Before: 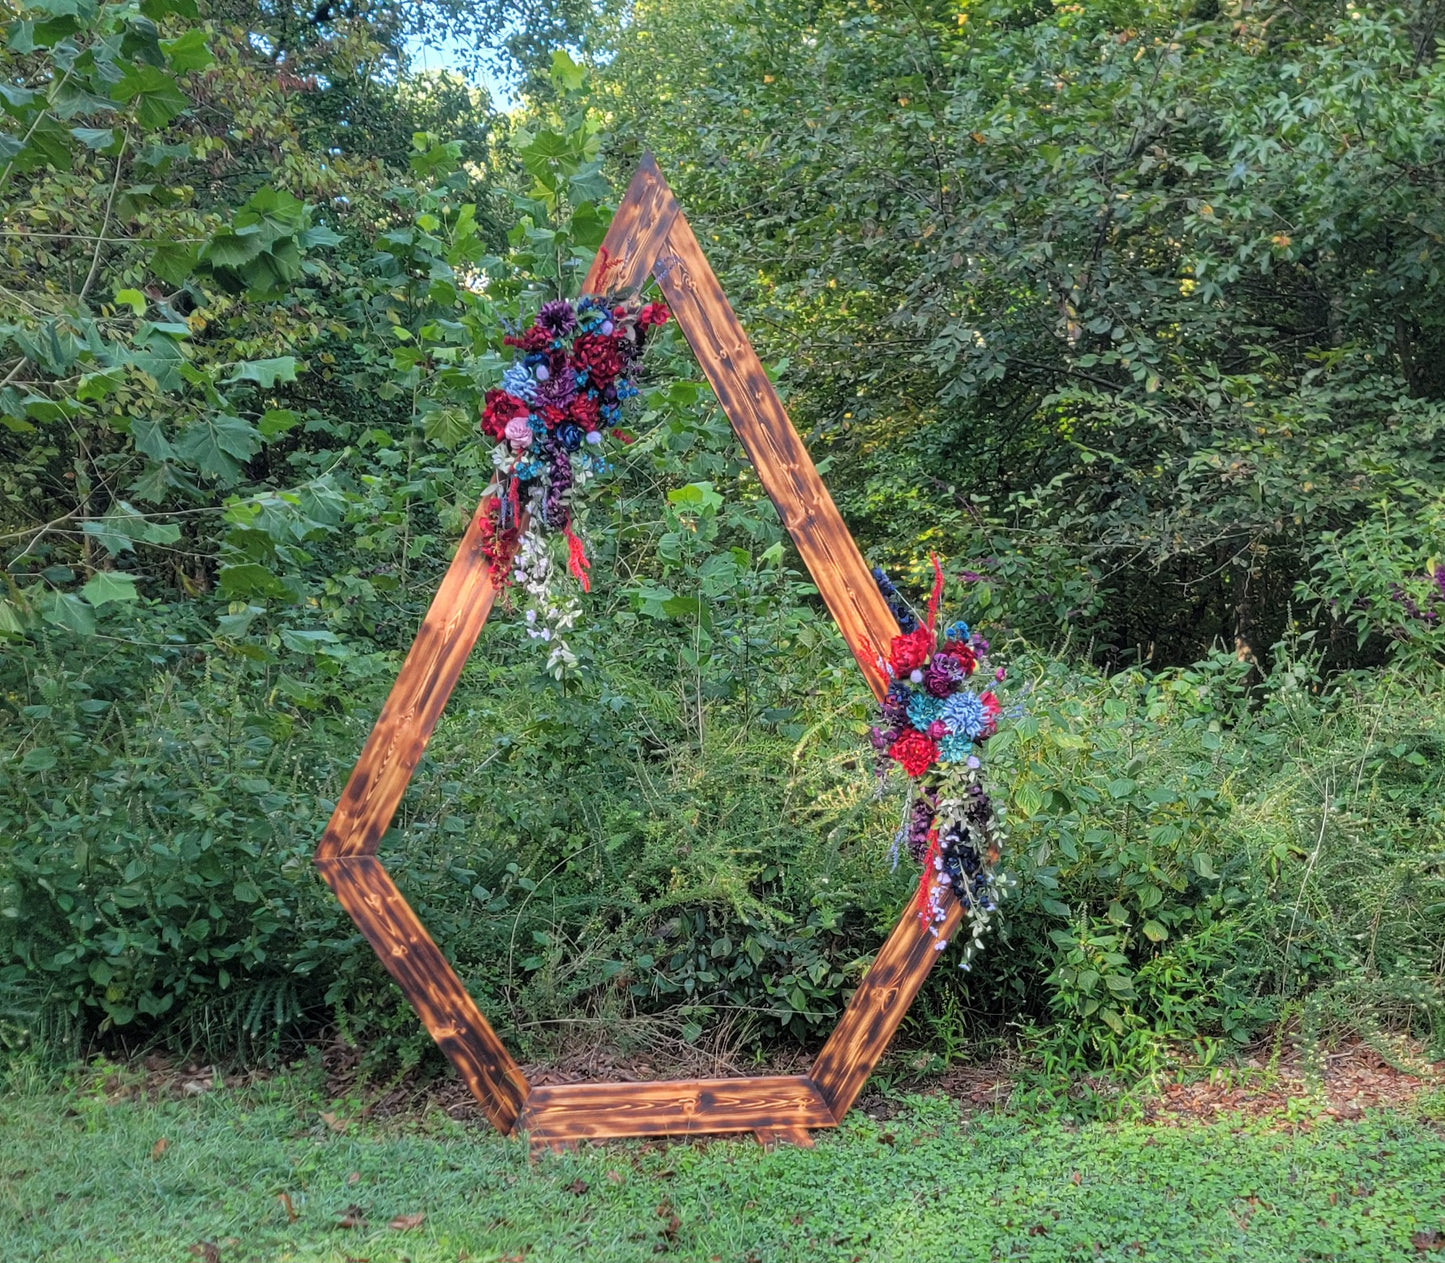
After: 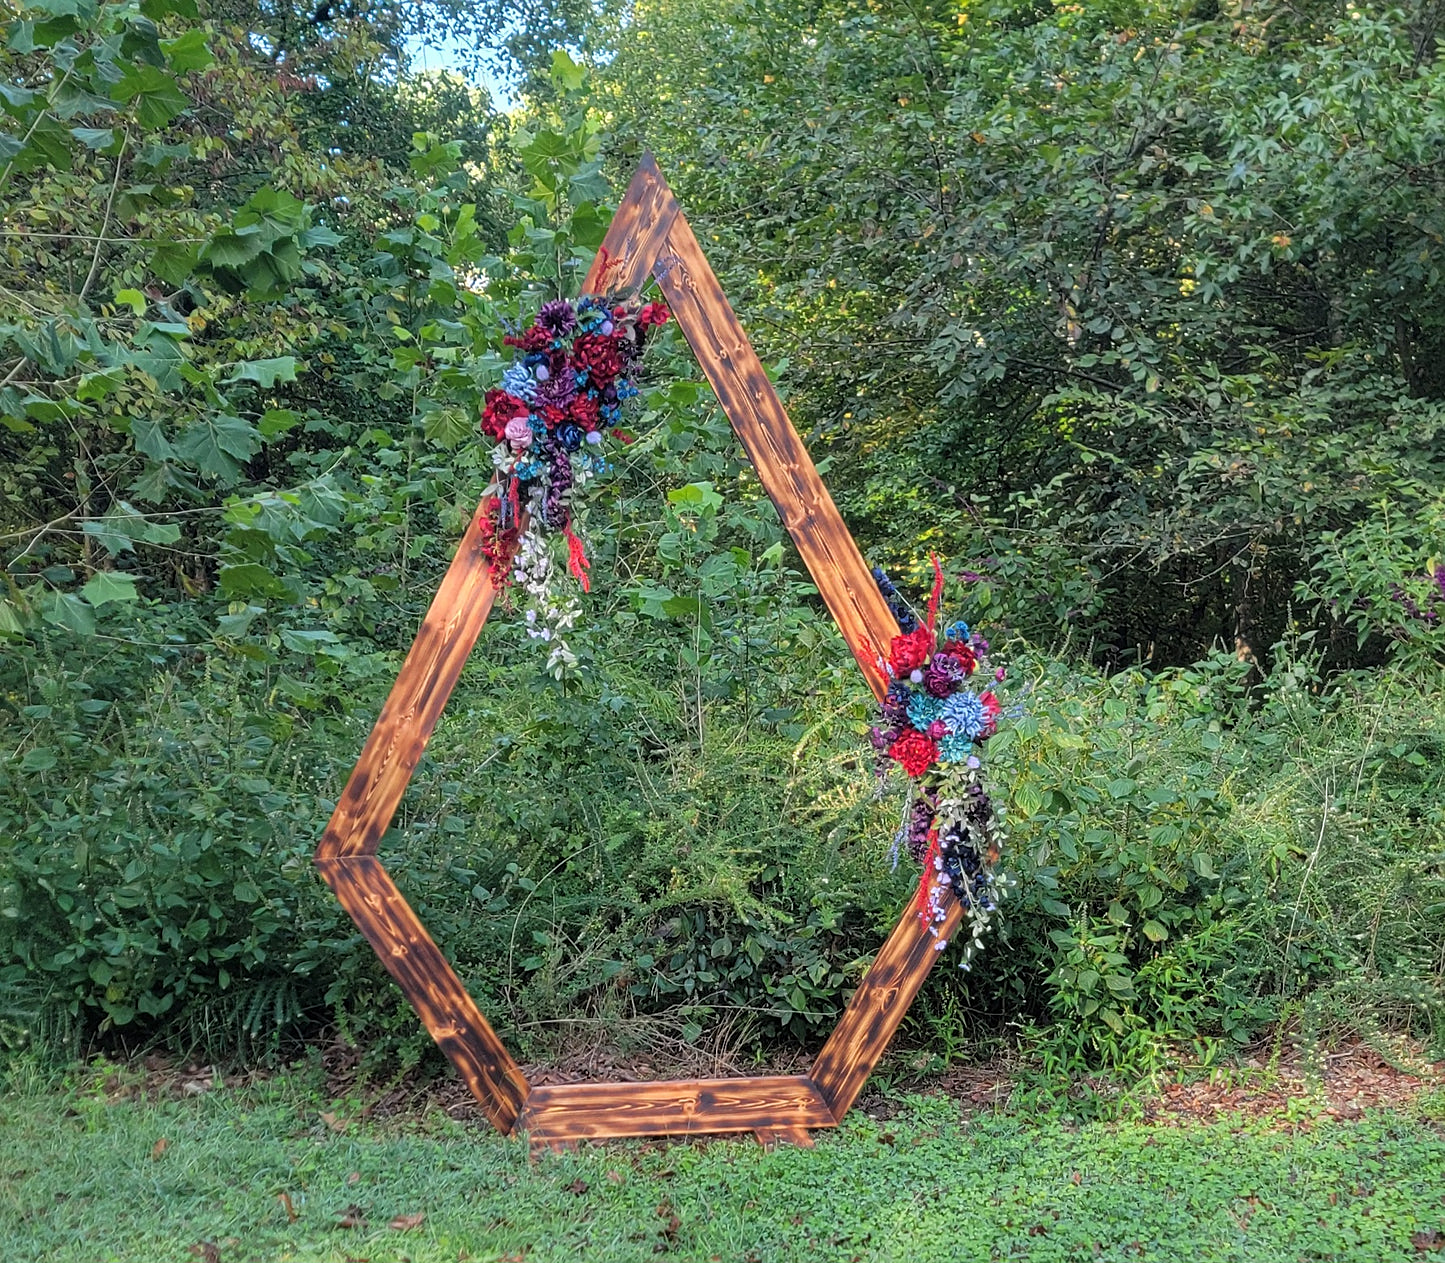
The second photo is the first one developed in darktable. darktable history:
sharpen: radius 1.559, amount 0.373, threshold 1.271
tone equalizer: -7 EV 0.13 EV, smoothing diameter 25%, edges refinement/feathering 10, preserve details guided filter
